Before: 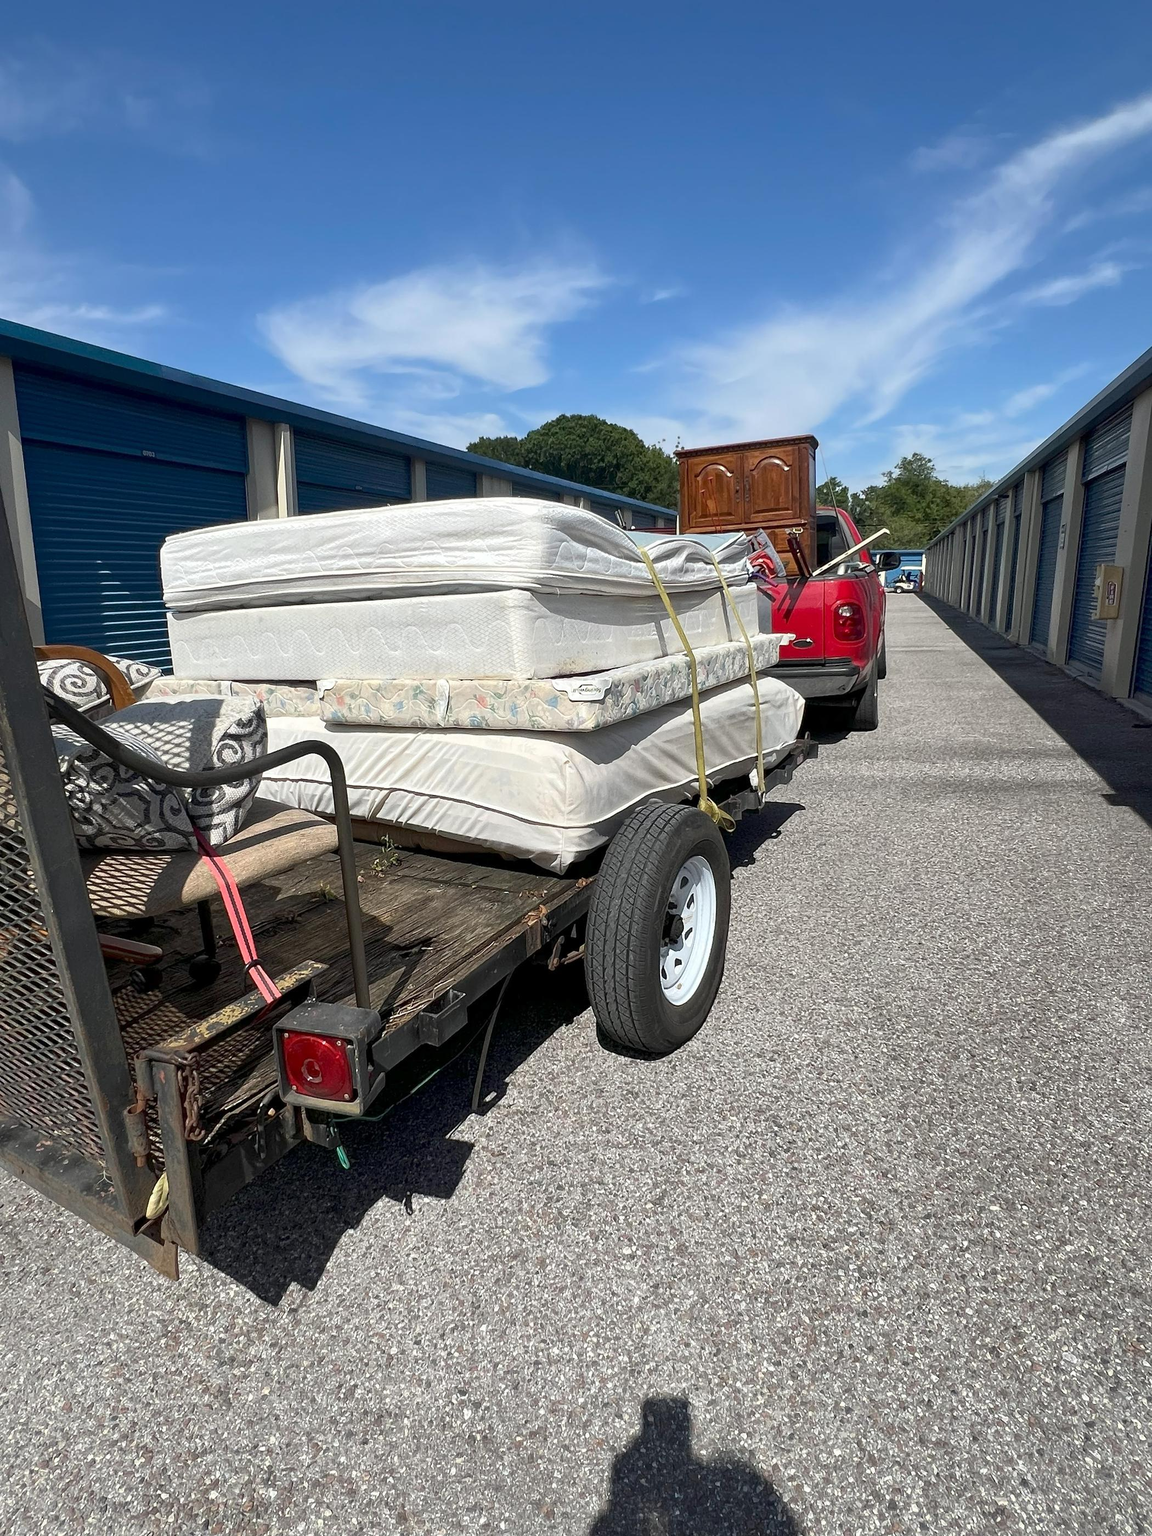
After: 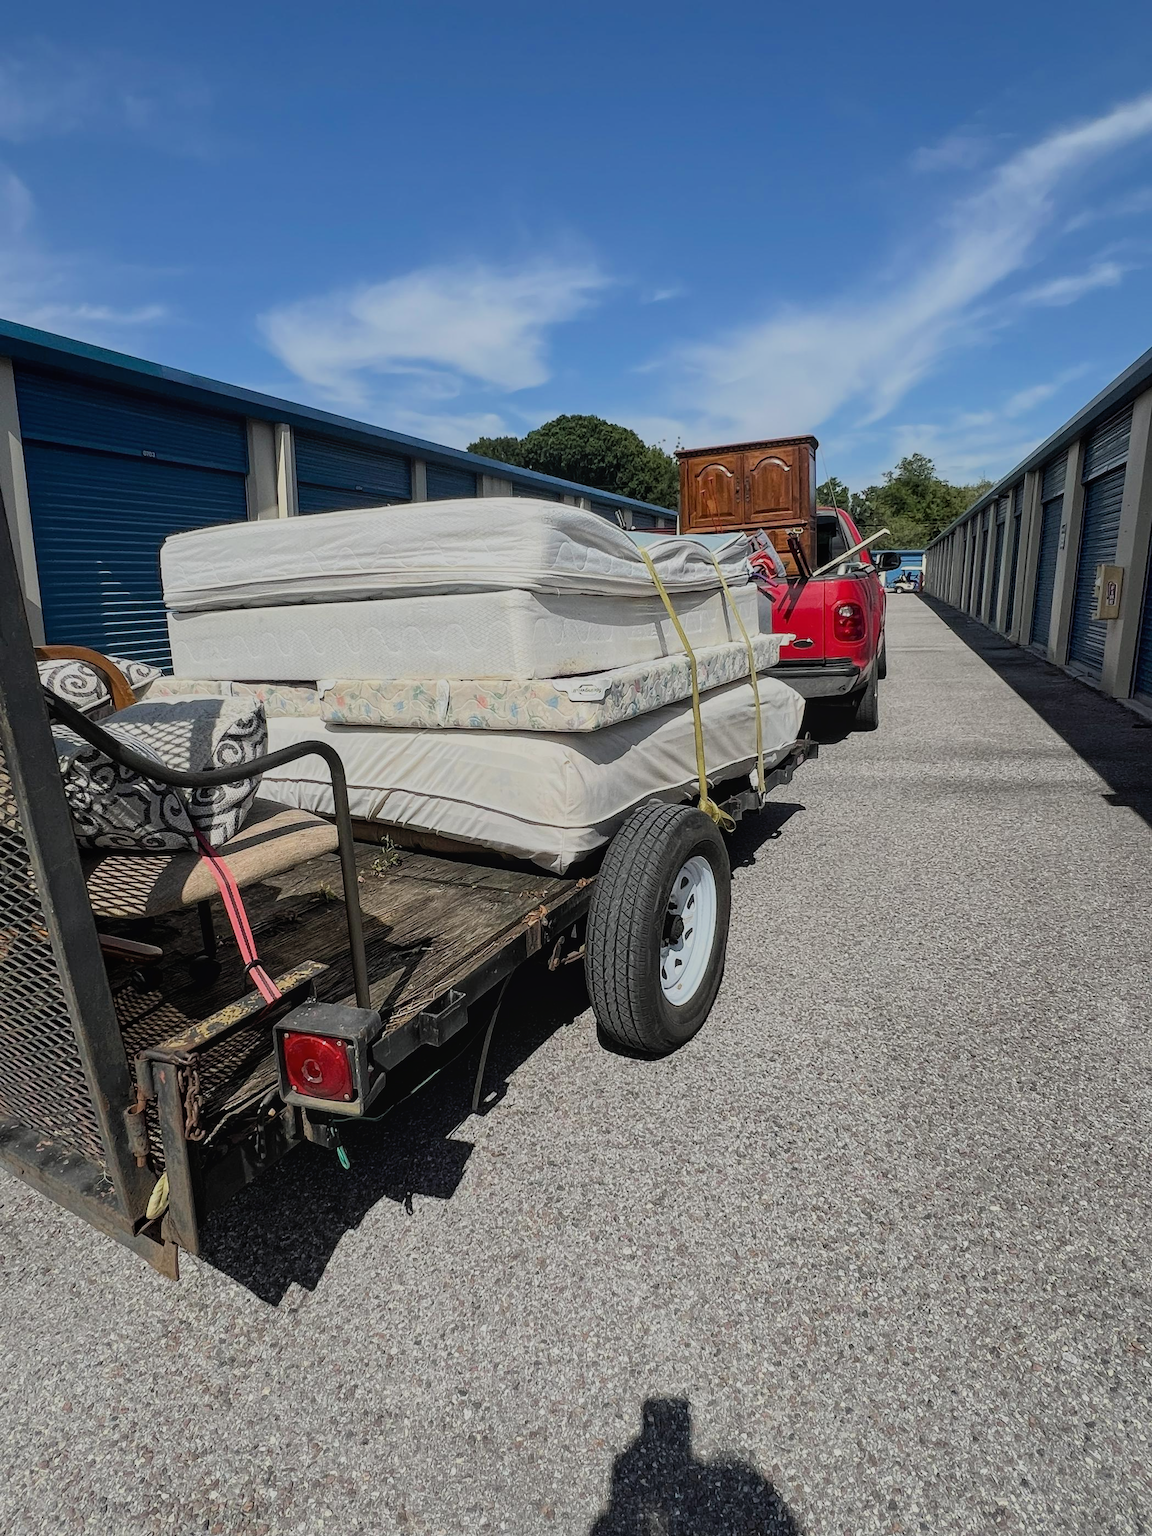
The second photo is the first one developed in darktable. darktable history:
local contrast: detail 110%
filmic rgb: black relative exposure -7.15 EV, white relative exposure 5.36 EV, hardness 3.02, color science v6 (2022)
